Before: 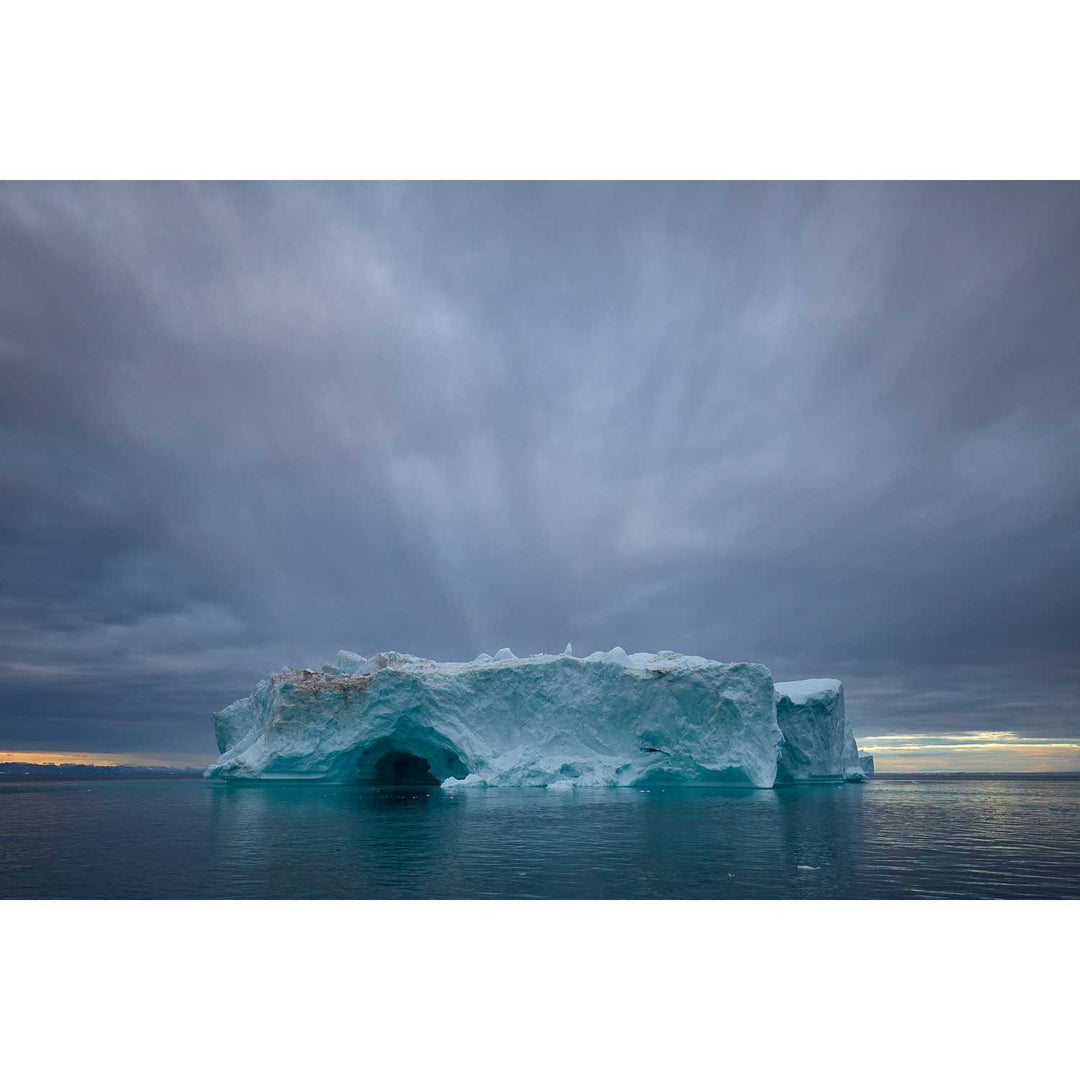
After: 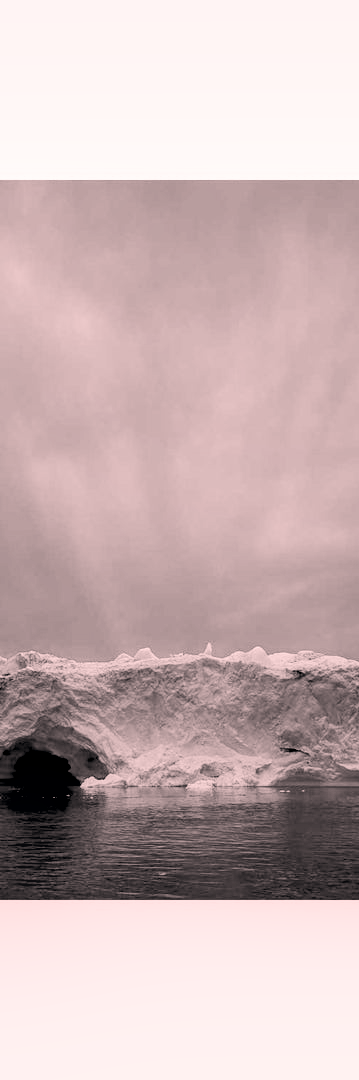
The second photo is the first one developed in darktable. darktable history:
crop: left 33.36%, right 33.36%
local contrast: on, module defaults
tone curve: curves: ch0 [(0, 0) (0.051, 0.03) (0.096, 0.071) (0.251, 0.234) (0.461, 0.515) (0.605, 0.692) (0.761, 0.824) (0.881, 0.907) (1, 0.984)]; ch1 [(0, 0) (0.1, 0.038) (0.318, 0.243) (0.399, 0.351) (0.478, 0.469) (0.499, 0.499) (0.534, 0.541) (0.567, 0.592) (0.601, 0.629) (0.666, 0.7) (1, 1)]; ch2 [(0, 0) (0.453, 0.45) (0.479, 0.483) (0.504, 0.499) (0.52, 0.519) (0.541, 0.559) (0.601, 0.622) (0.824, 0.815) (1, 1)], color space Lab, independent channels, preserve colors none
color correction: highlights a* 12.23, highlights b* 5.41
rgb levels: levels [[0.029, 0.461, 0.922], [0, 0.5, 1], [0, 0.5, 1]]
velvia: on, module defaults
color calibration: output gray [0.18, 0.41, 0.41, 0], gray › normalize channels true, illuminant same as pipeline (D50), adaptation XYZ, x 0.346, y 0.359, gamut compression 0
